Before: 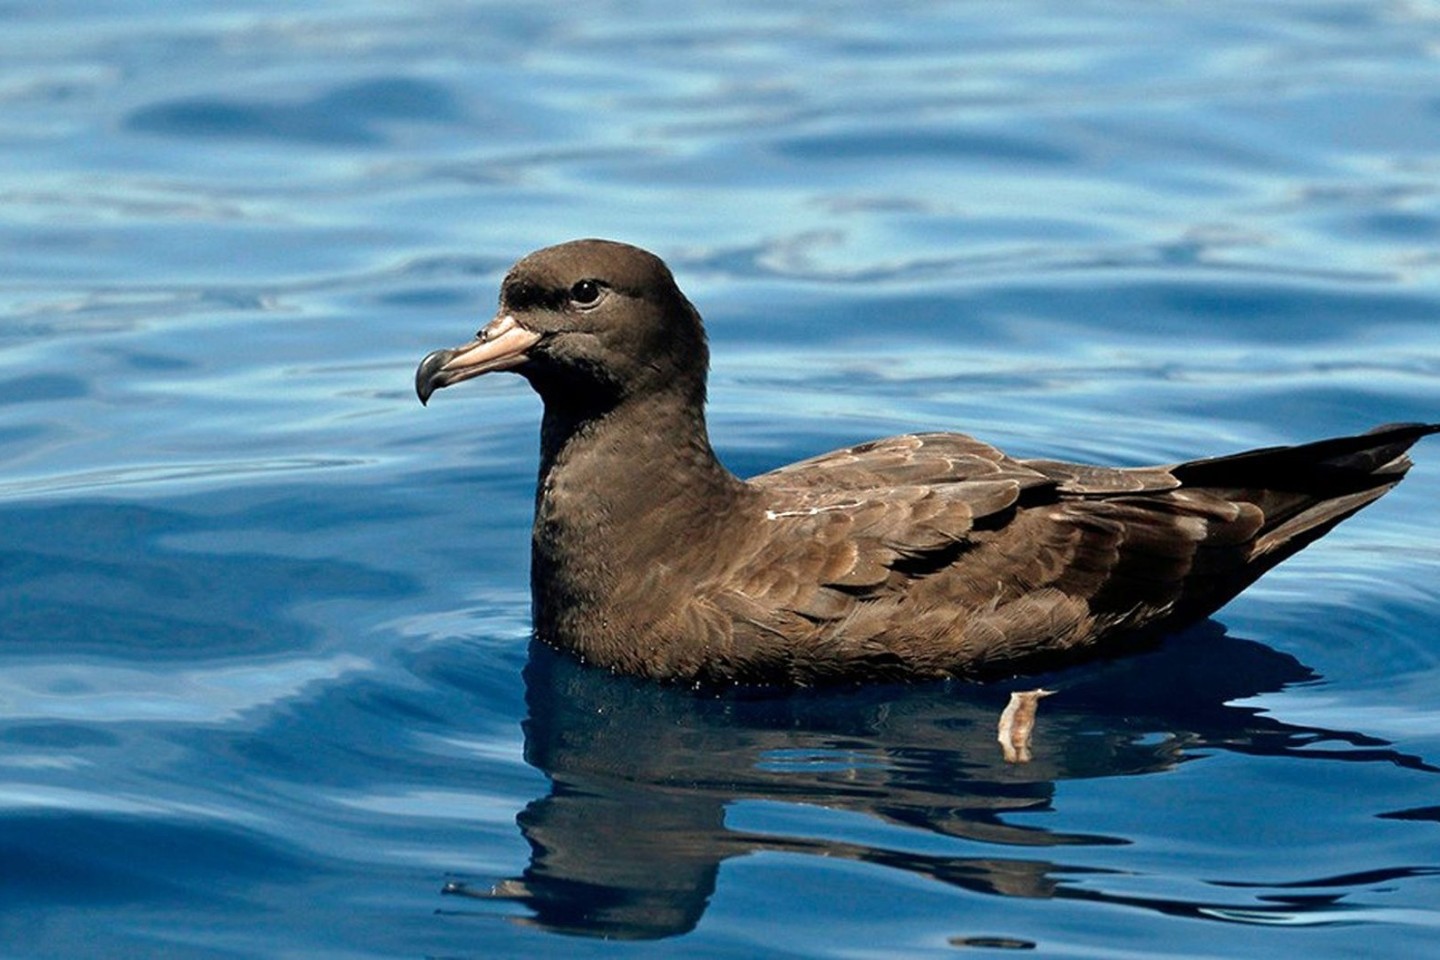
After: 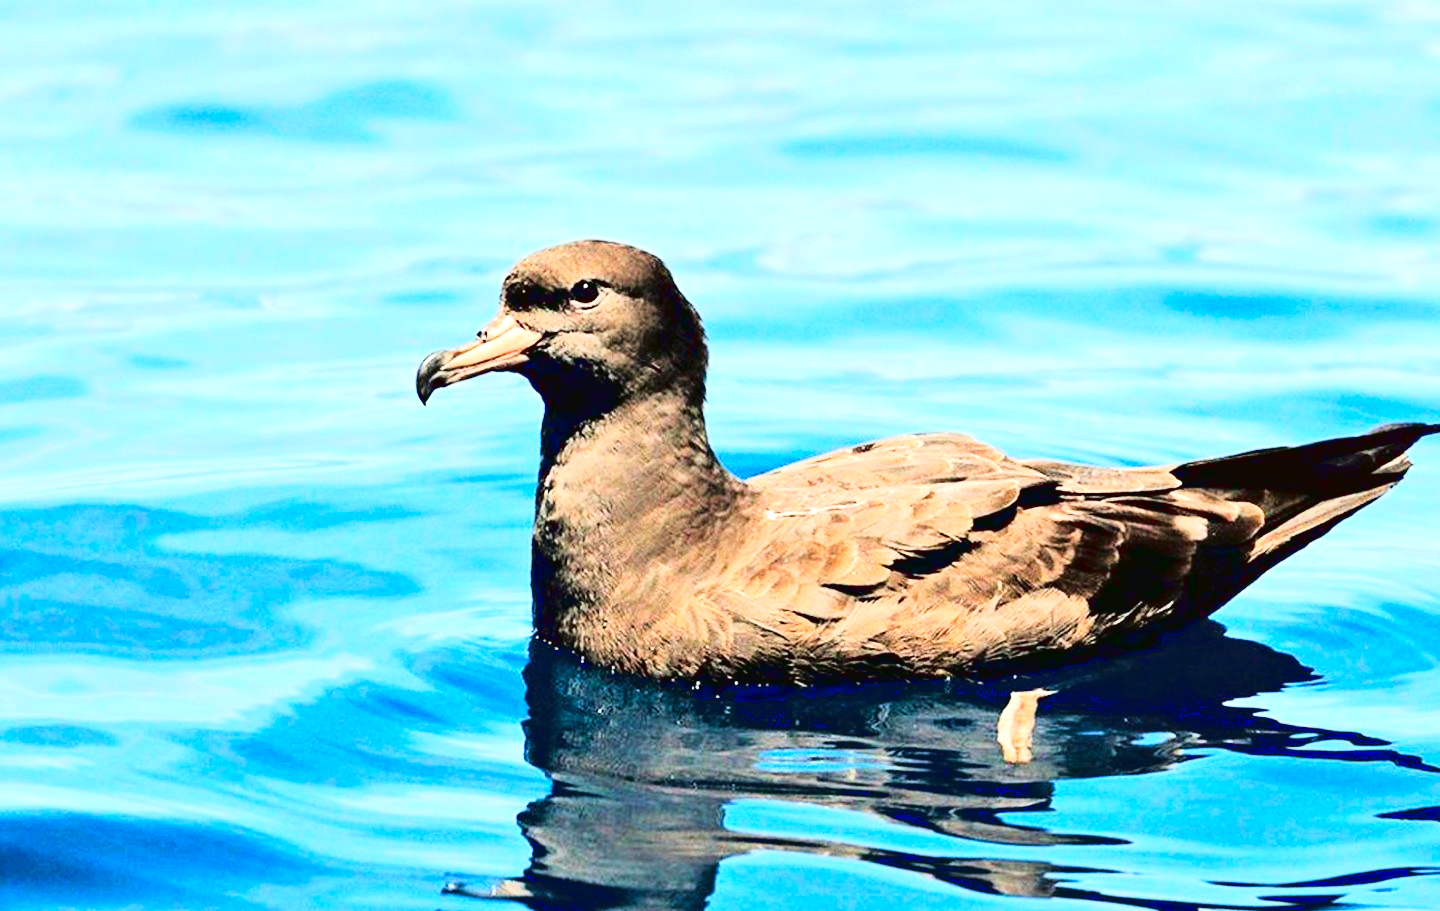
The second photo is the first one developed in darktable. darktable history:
tone curve: curves: ch0 [(0, 0.026) (0.155, 0.133) (0.272, 0.34) (0.434, 0.625) (0.676, 0.871) (0.994, 0.955)], color space Lab, linked channels, preserve colors none
crop and rotate: top 0%, bottom 5.097%
exposure: black level correction 0, exposure 1.3 EV, compensate exposure bias true, compensate highlight preservation false
contrast equalizer: octaves 7, y [[0.6 ×6], [0.55 ×6], [0 ×6], [0 ×6], [0 ×6]], mix 0.53
